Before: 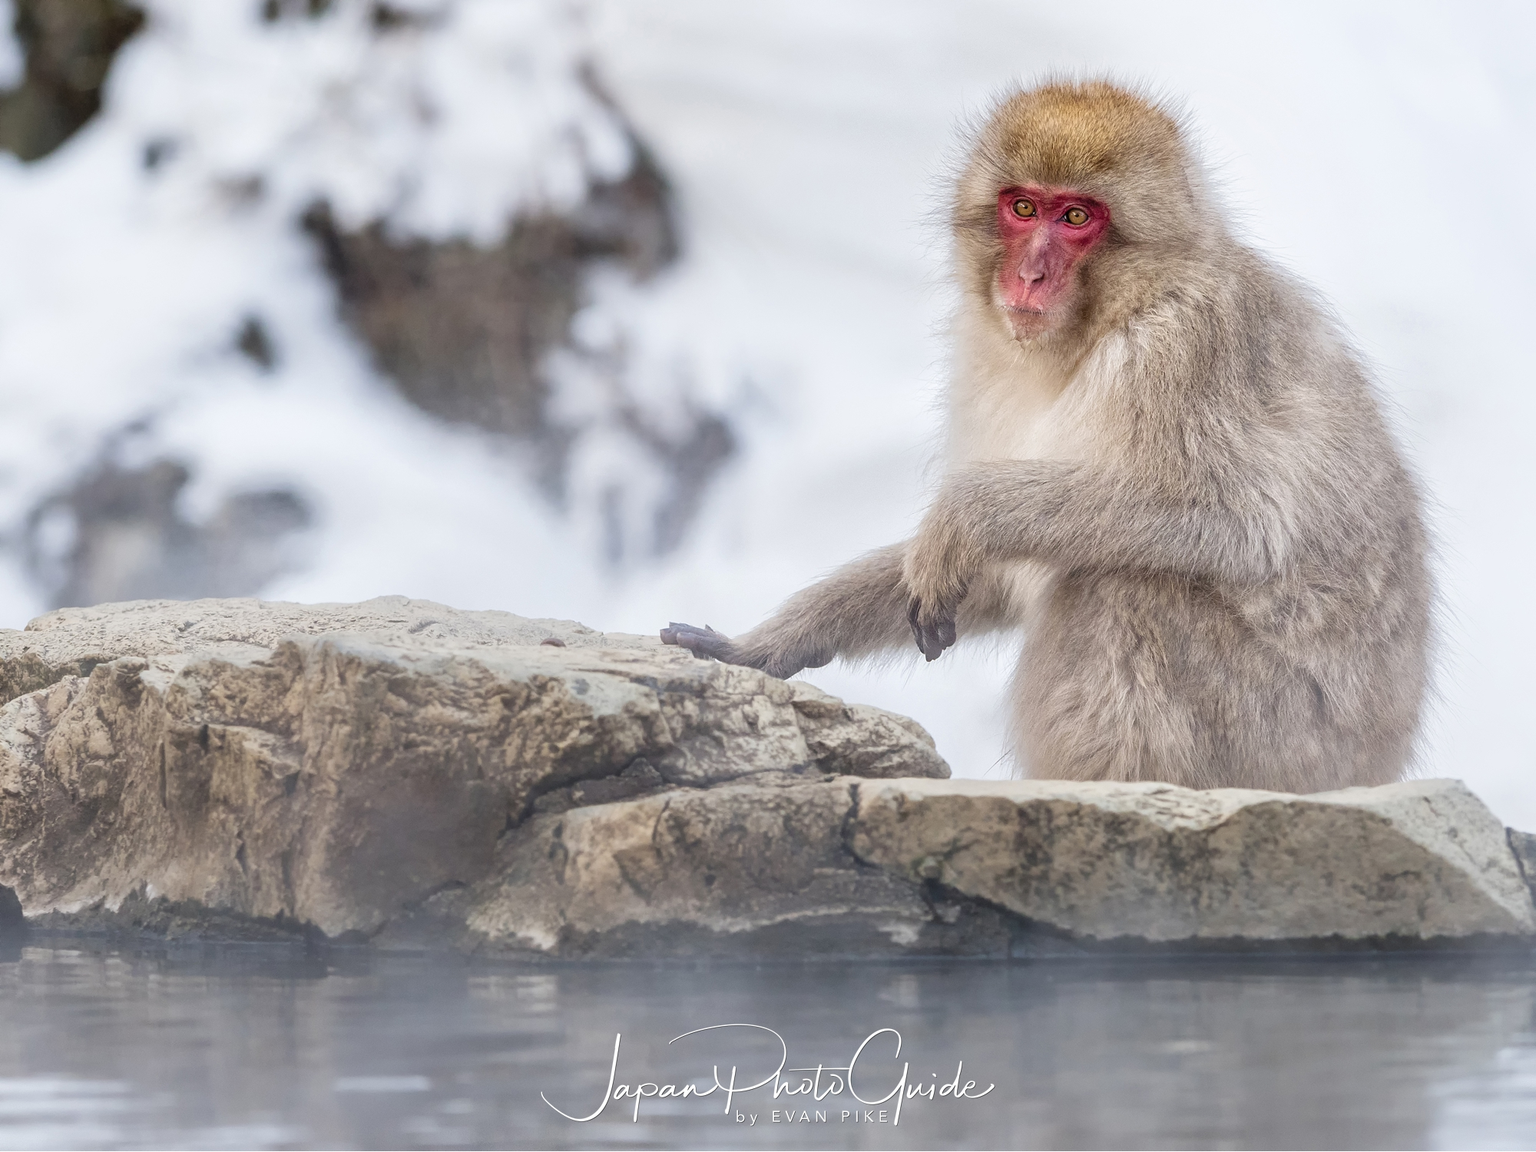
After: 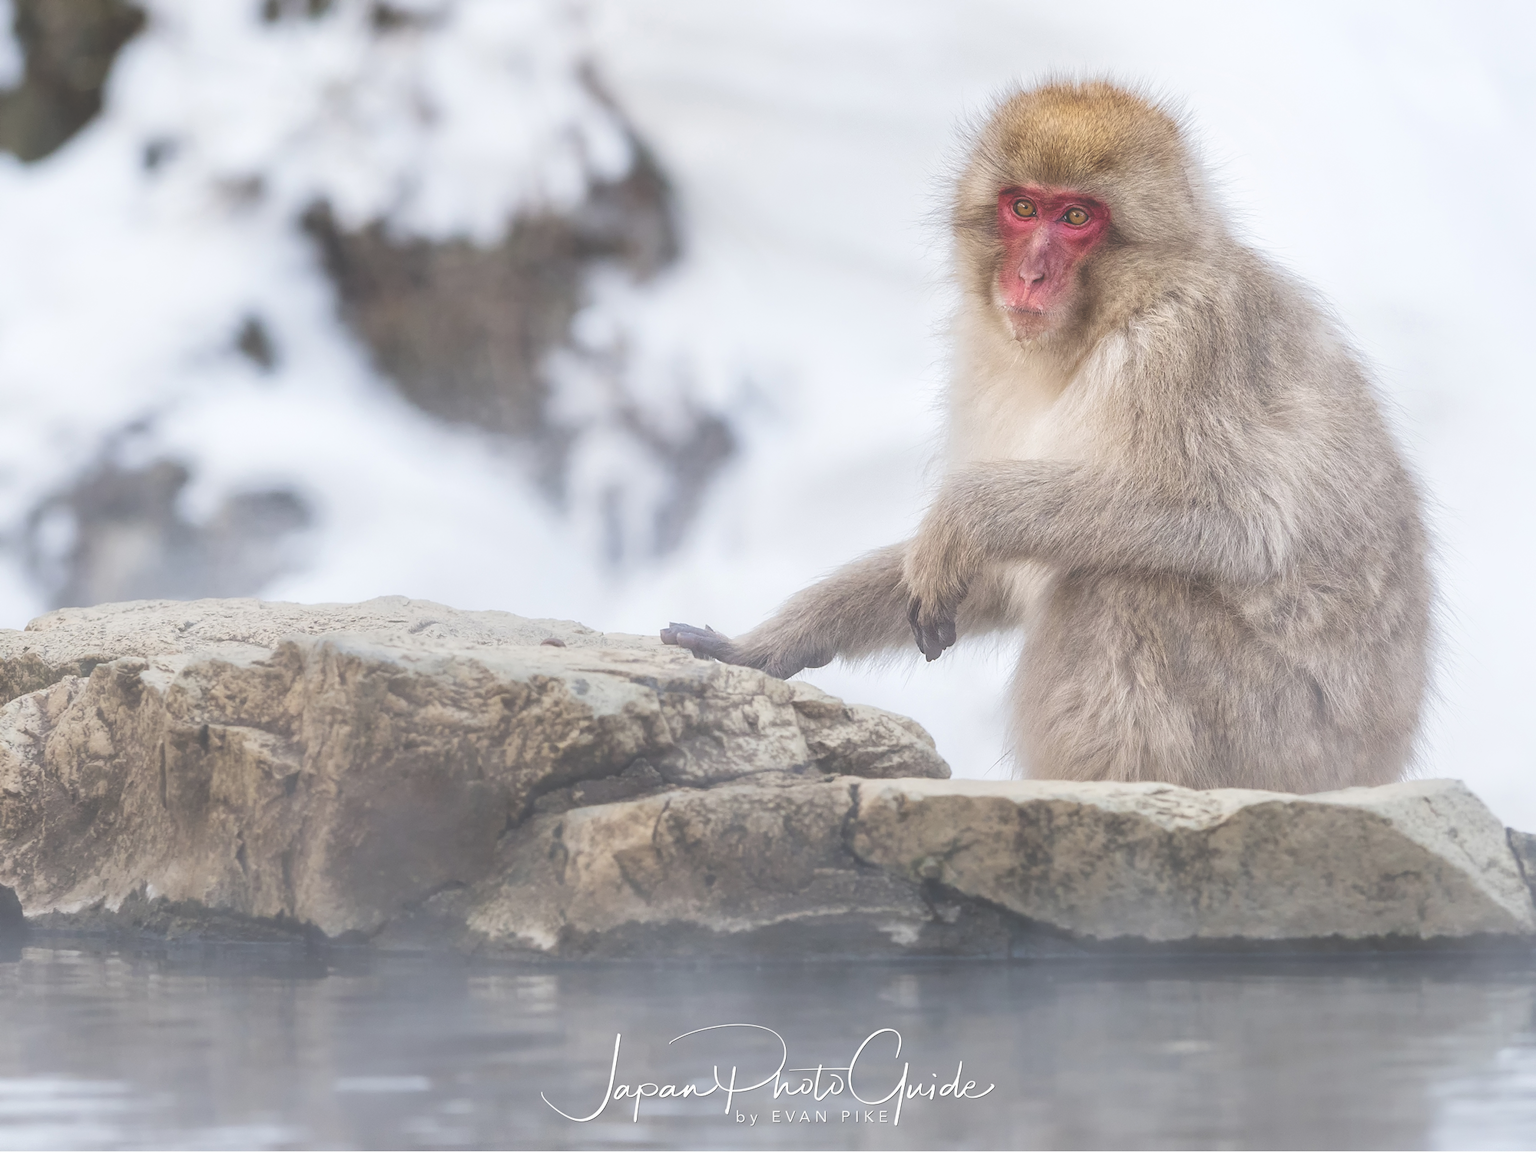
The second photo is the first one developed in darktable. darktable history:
contrast equalizer: octaves 7, y [[0.502, 0.505, 0.512, 0.529, 0.564, 0.588], [0.5 ×6], [0.502, 0.505, 0.512, 0.529, 0.564, 0.588], [0, 0.001, 0.001, 0.004, 0.008, 0.011], [0, 0.001, 0.001, 0.004, 0.008, 0.011]], mix -1
sharpen: amount 0.2
exposure: black level correction -0.041, exposure 0.064 EV, compensate highlight preservation false
